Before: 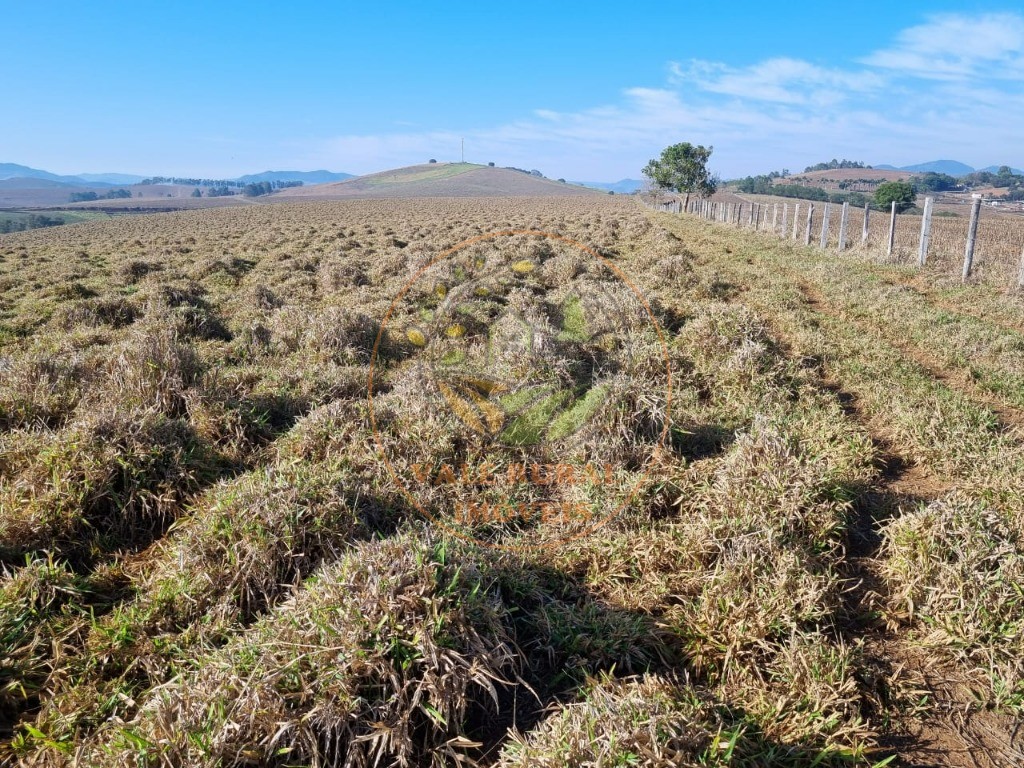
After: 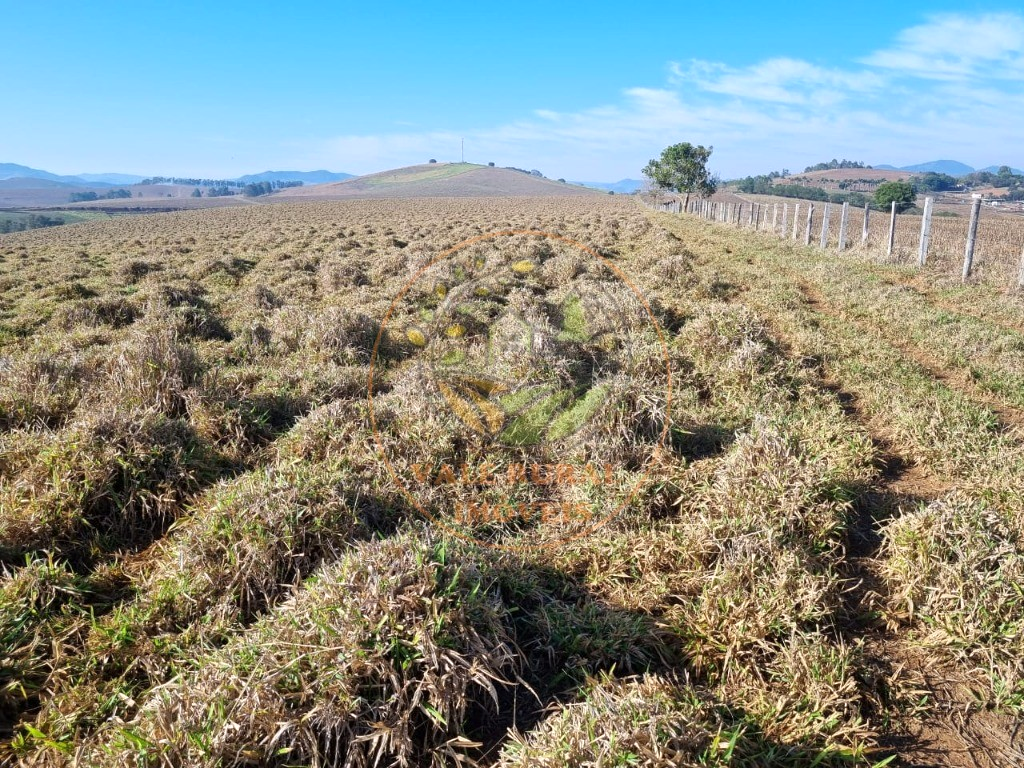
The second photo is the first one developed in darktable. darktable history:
exposure: exposure 0.209 EV, compensate exposure bias true, compensate highlight preservation false
